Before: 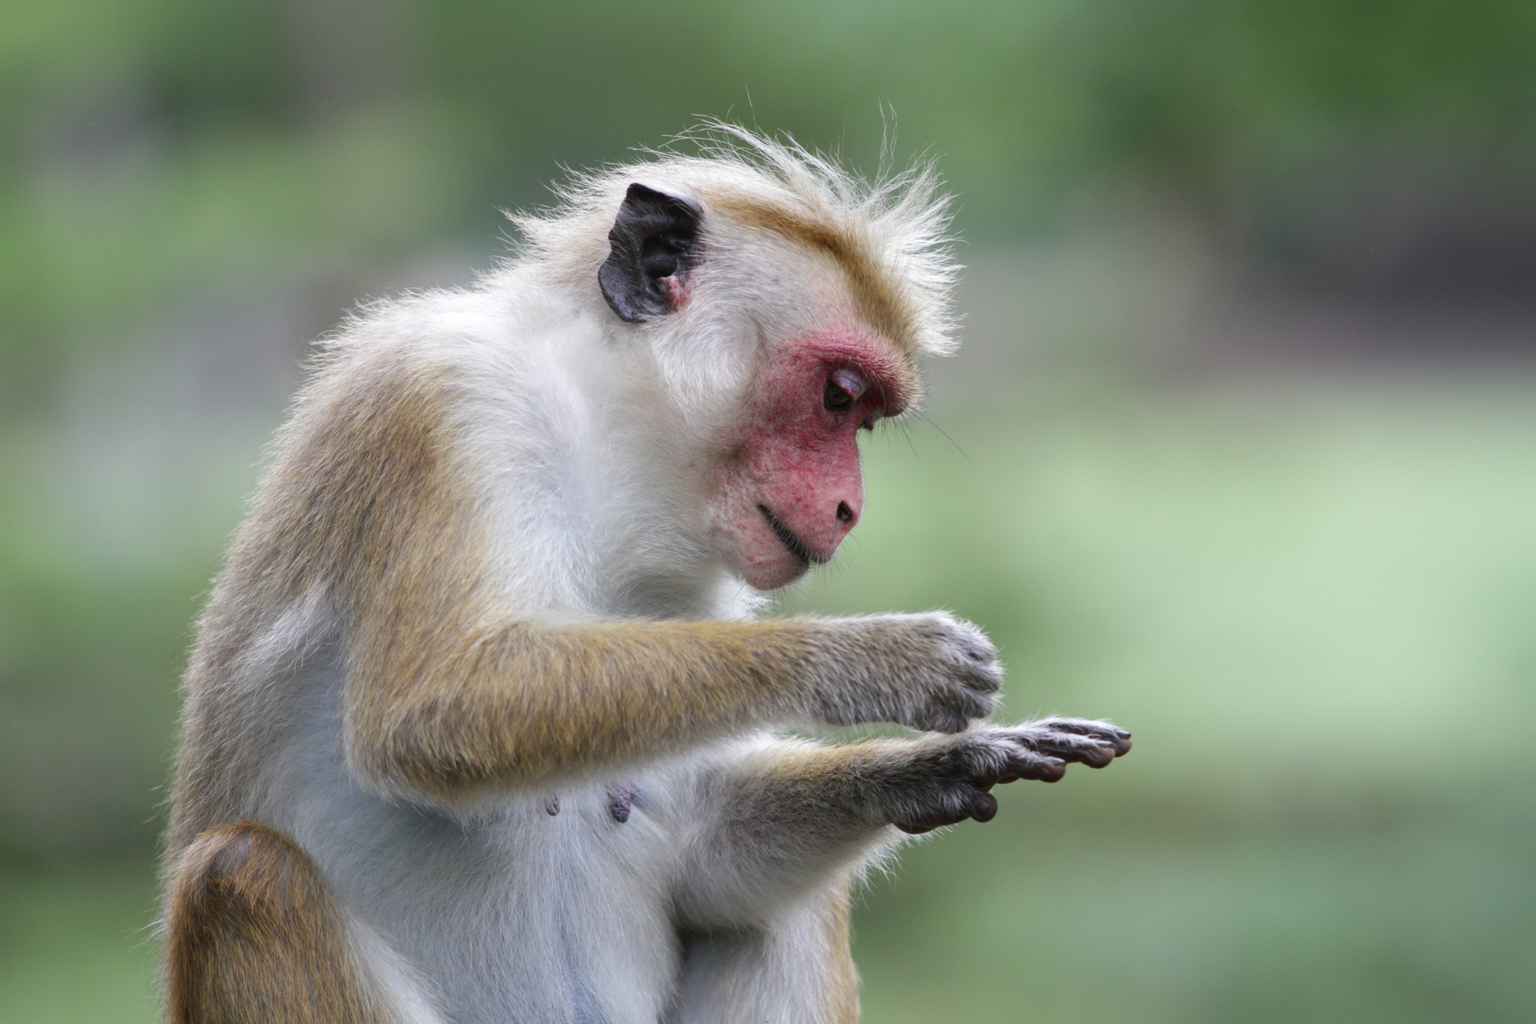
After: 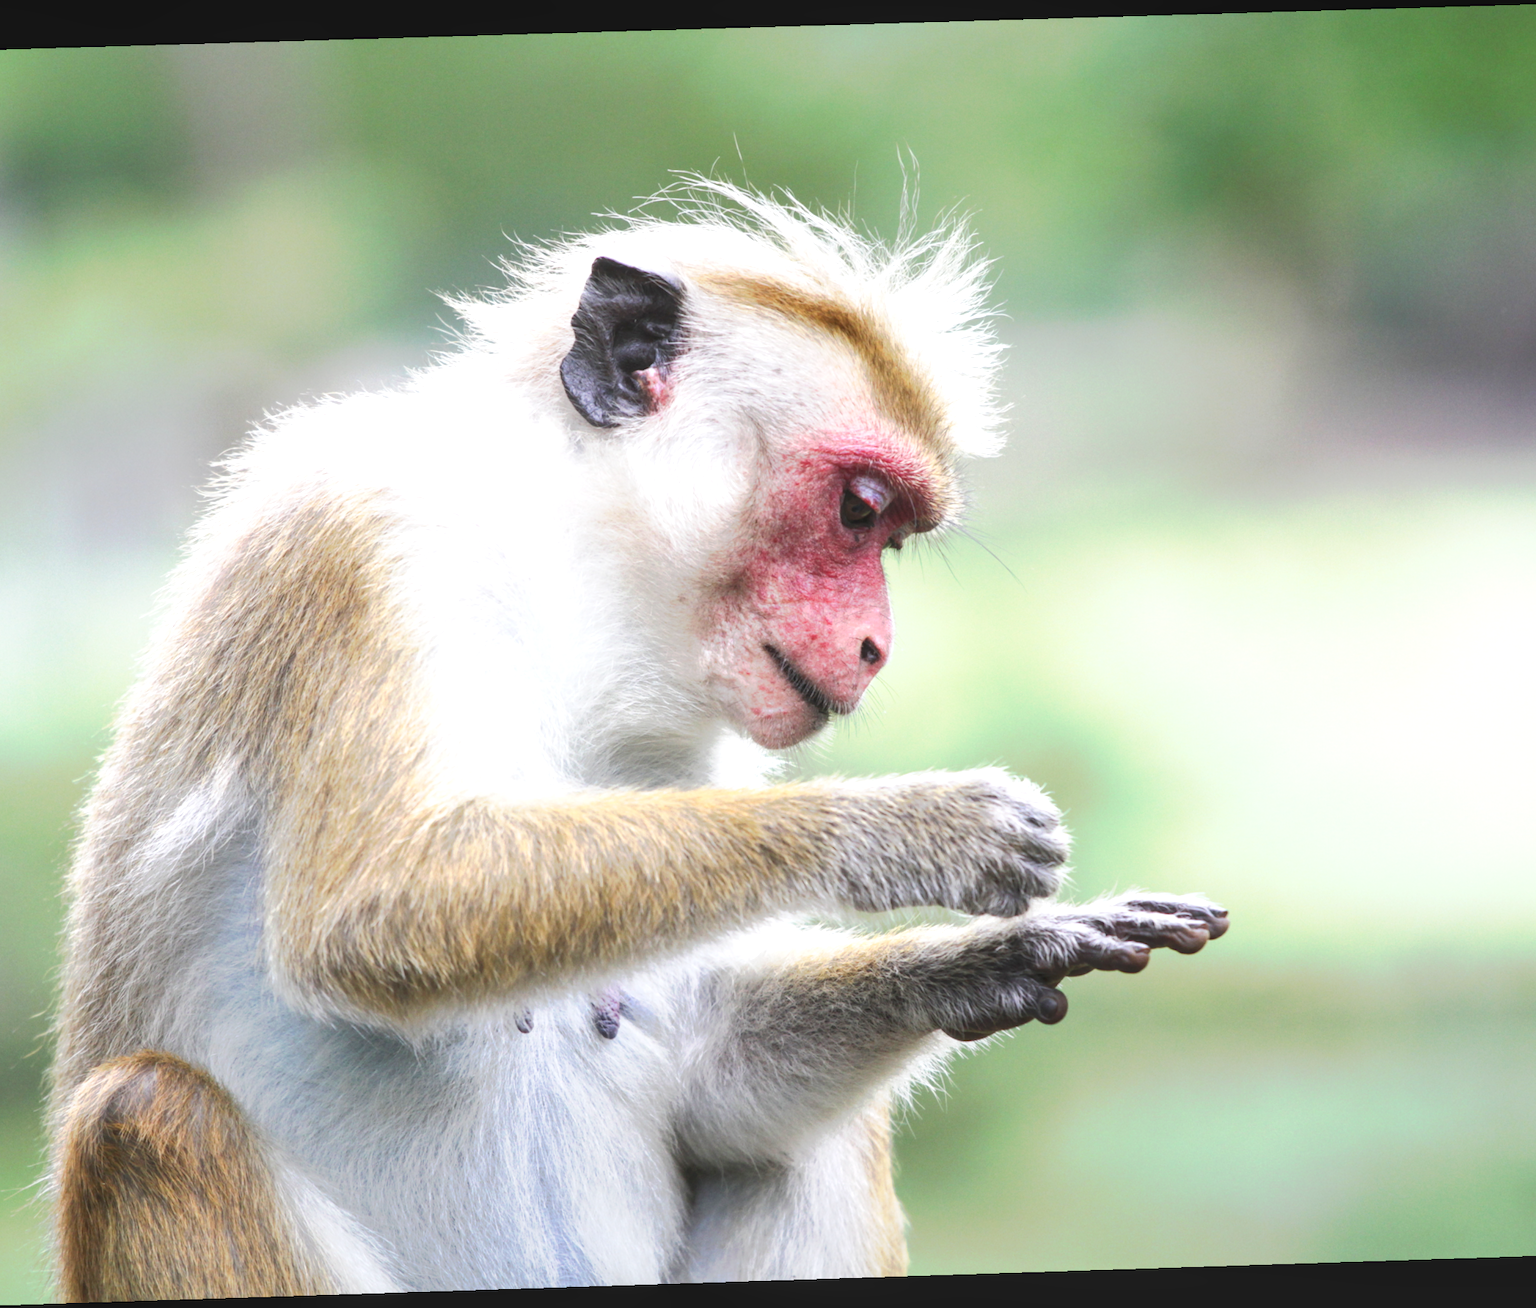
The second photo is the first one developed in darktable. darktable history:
exposure: black level correction 0, exposure 1 EV, compensate highlight preservation false
rotate and perspective: rotation -1.77°, lens shift (horizontal) 0.004, automatic cropping off
local contrast: detail 110%
crop and rotate: left 9.597%, right 10.195%
tone curve: curves: ch0 [(0, 0) (0.003, 0.024) (0.011, 0.029) (0.025, 0.044) (0.044, 0.072) (0.069, 0.104) (0.1, 0.131) (0.136, 0.159) (0.177, 0.191) (0.224, 0.245) (0.277, 0.298) (0.335, 0.354) (0.399, 0.428) (0.468, 0.503) (0.543, 0.596) (0.623, 0.684) (0.709, 0.781) (0.801, 0.843) (0.898, 0.946) (1, 1)], preserve colors none
